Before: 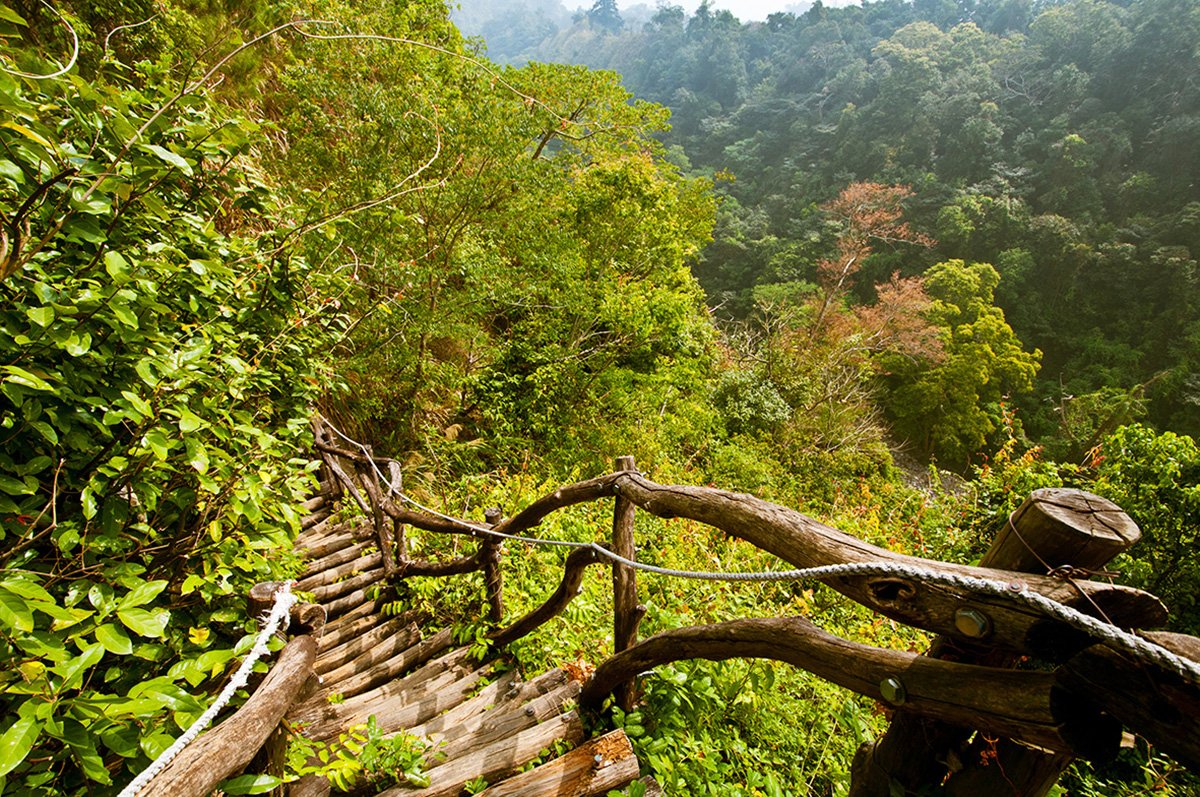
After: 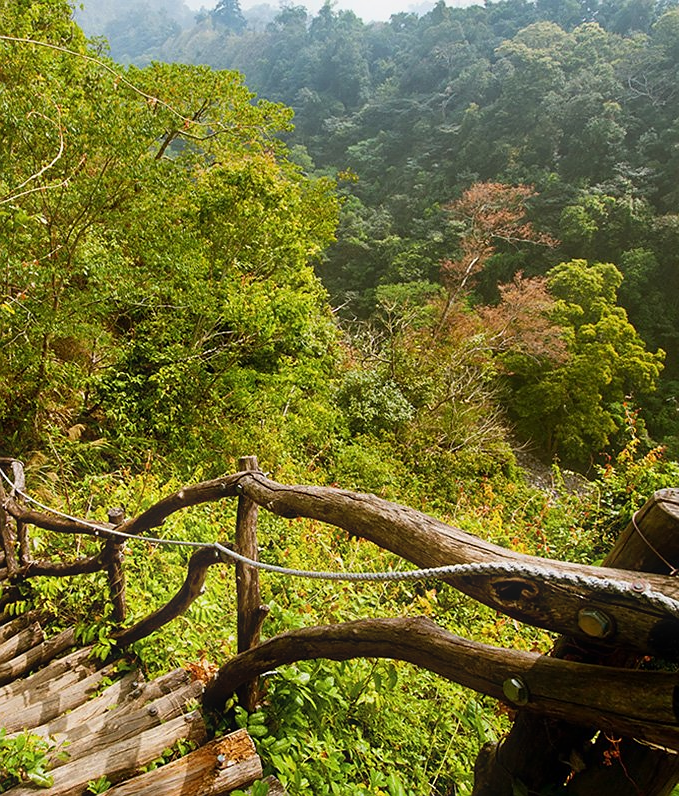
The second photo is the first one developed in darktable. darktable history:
exposure: exposure -0.242 EV, compensate highlight preservation false
bloom: size 5%, threshold 95%, strength 15%
sharpen: radius 1
crop: left 31.458%, top 0%, right 11.876%
